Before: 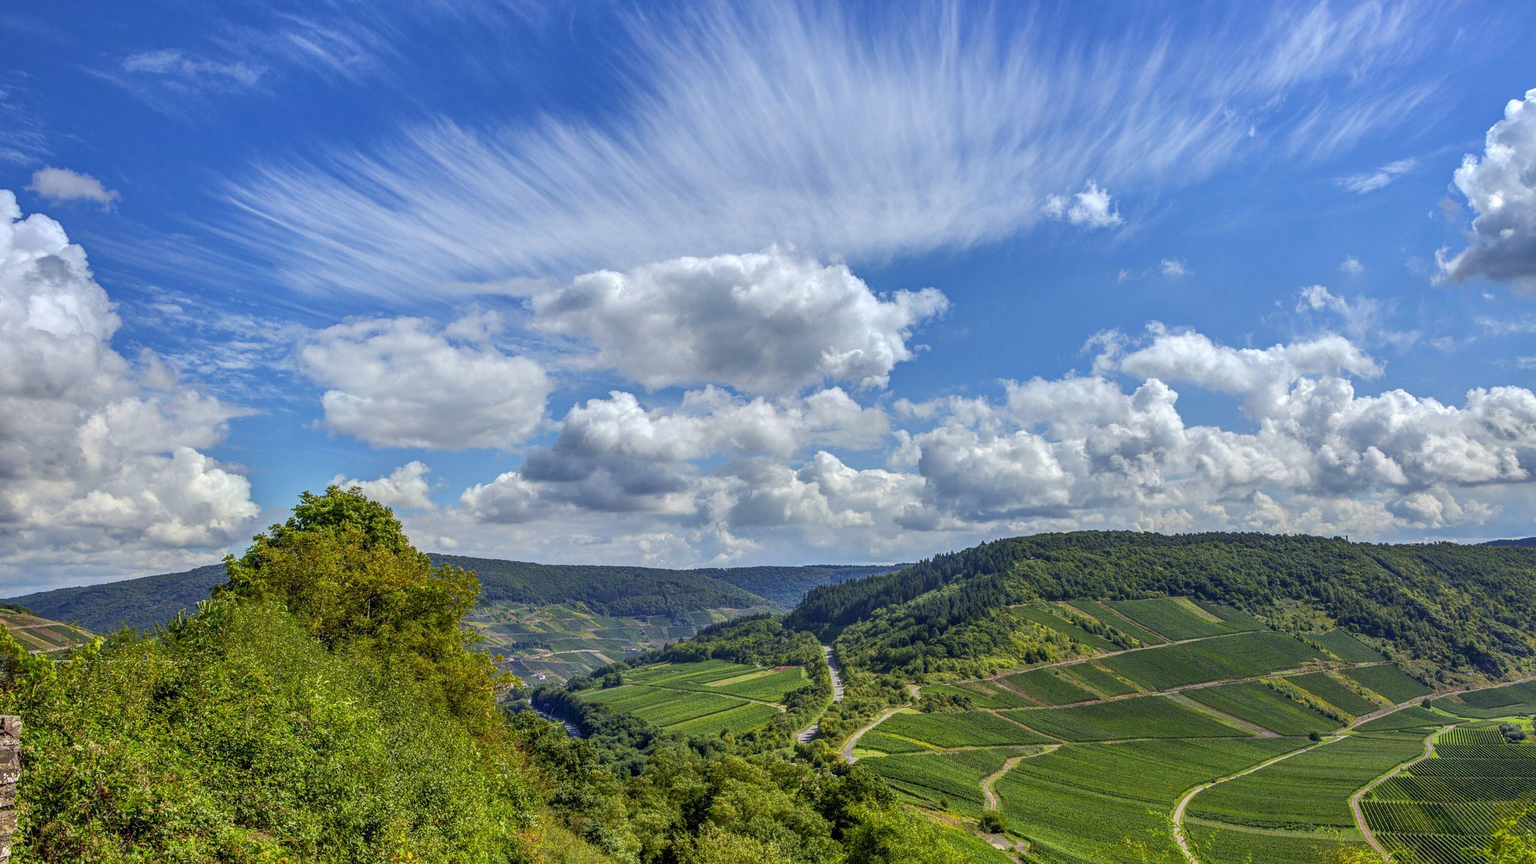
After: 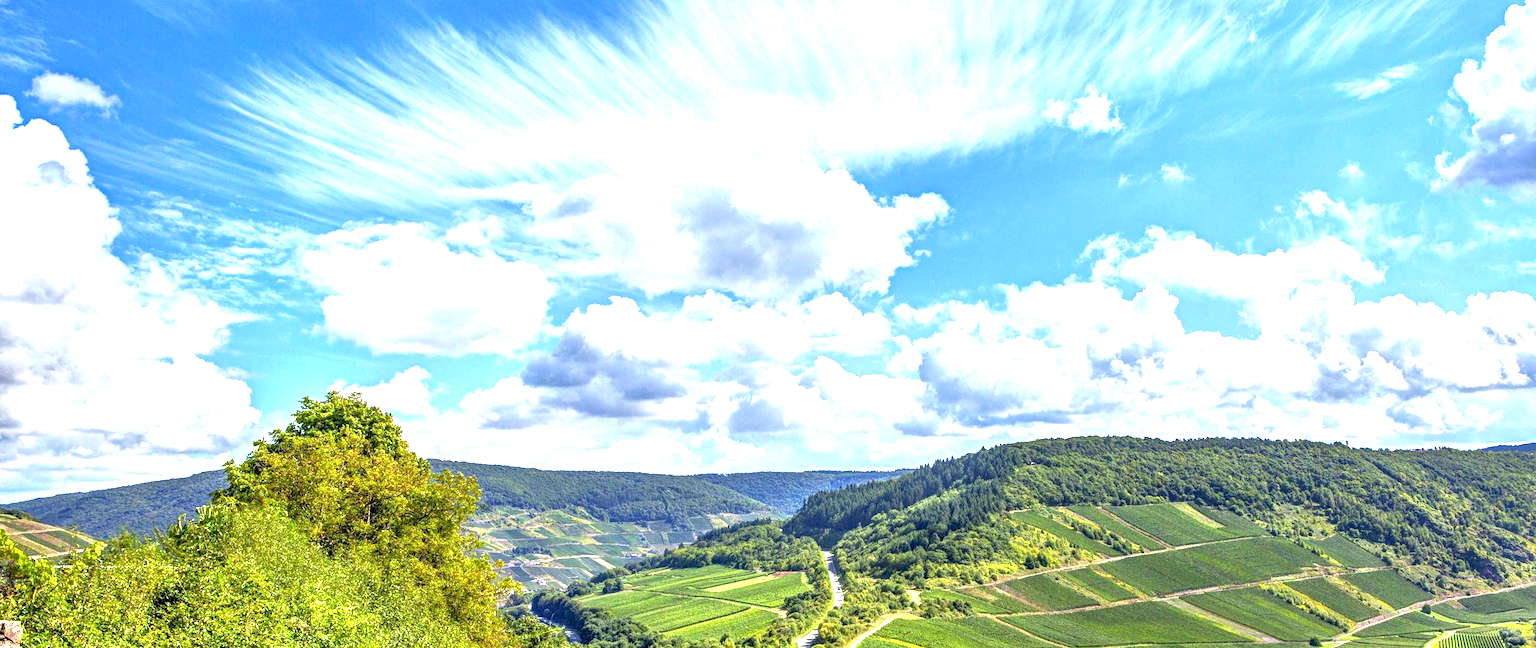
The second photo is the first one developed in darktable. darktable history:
crop: top 11.038%, bottom 13.962%
haze removal: compatibility mode true, adaptive false
exposure: black level correction 0.001, exposure 1.719 EV, compensate exposure bias true, compensate highlight preservation false
